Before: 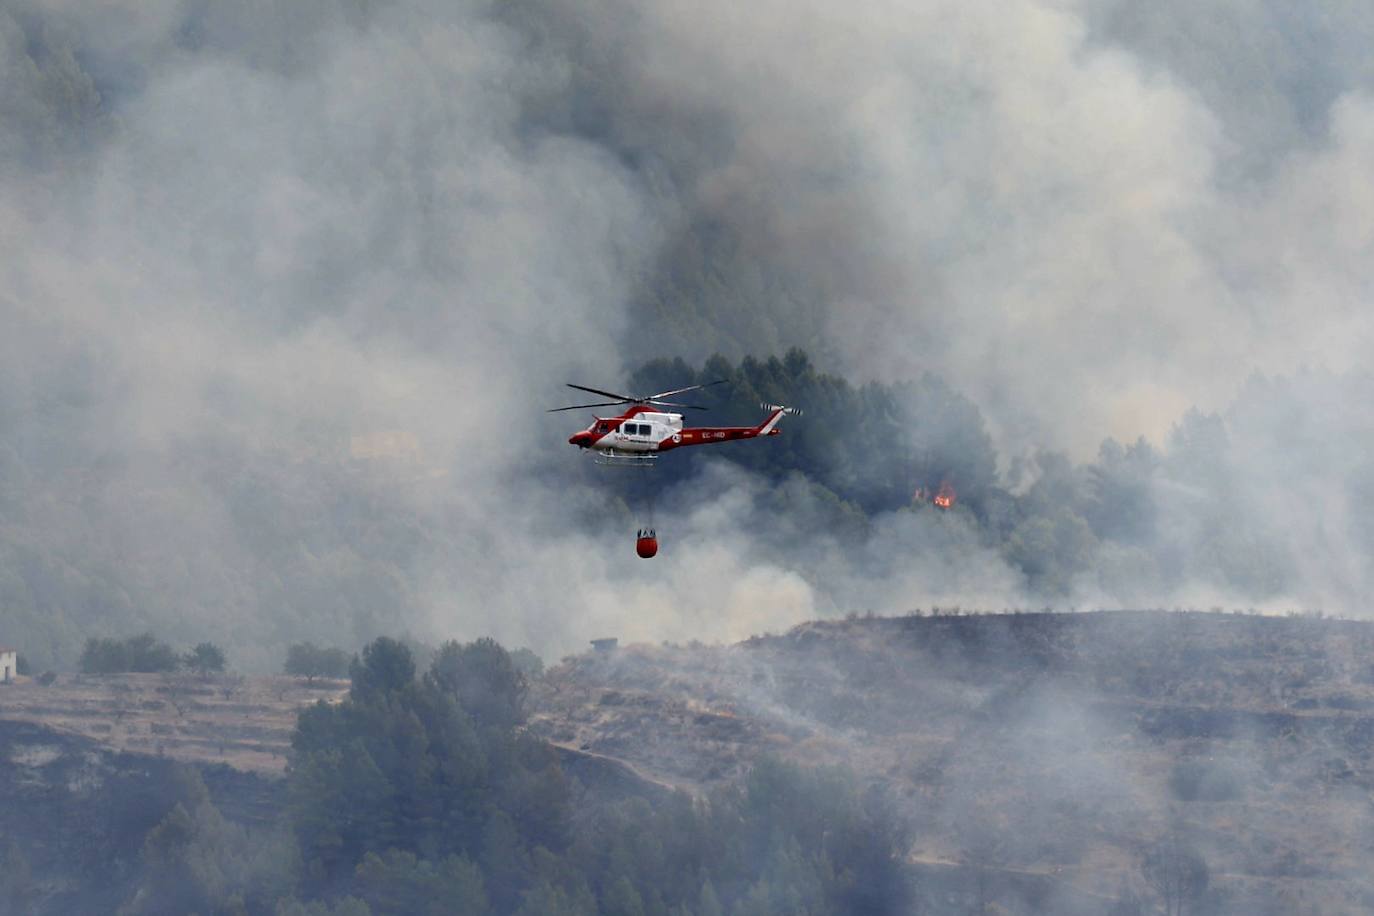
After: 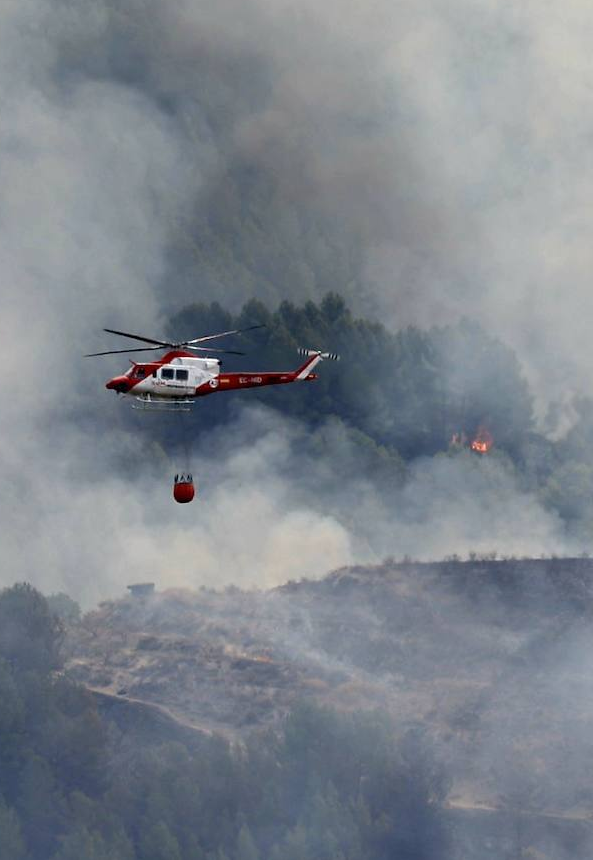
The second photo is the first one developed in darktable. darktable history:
crop: left 33.718%, top 6.046%, right 23.081%
